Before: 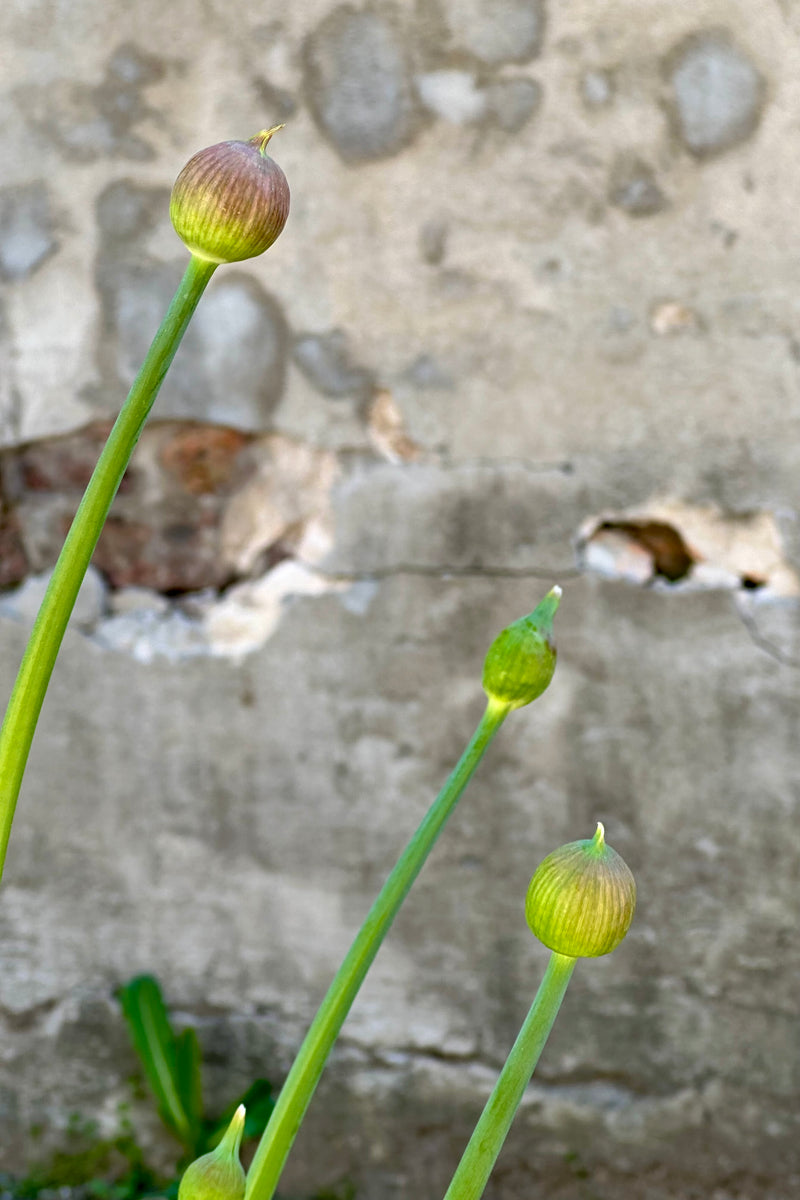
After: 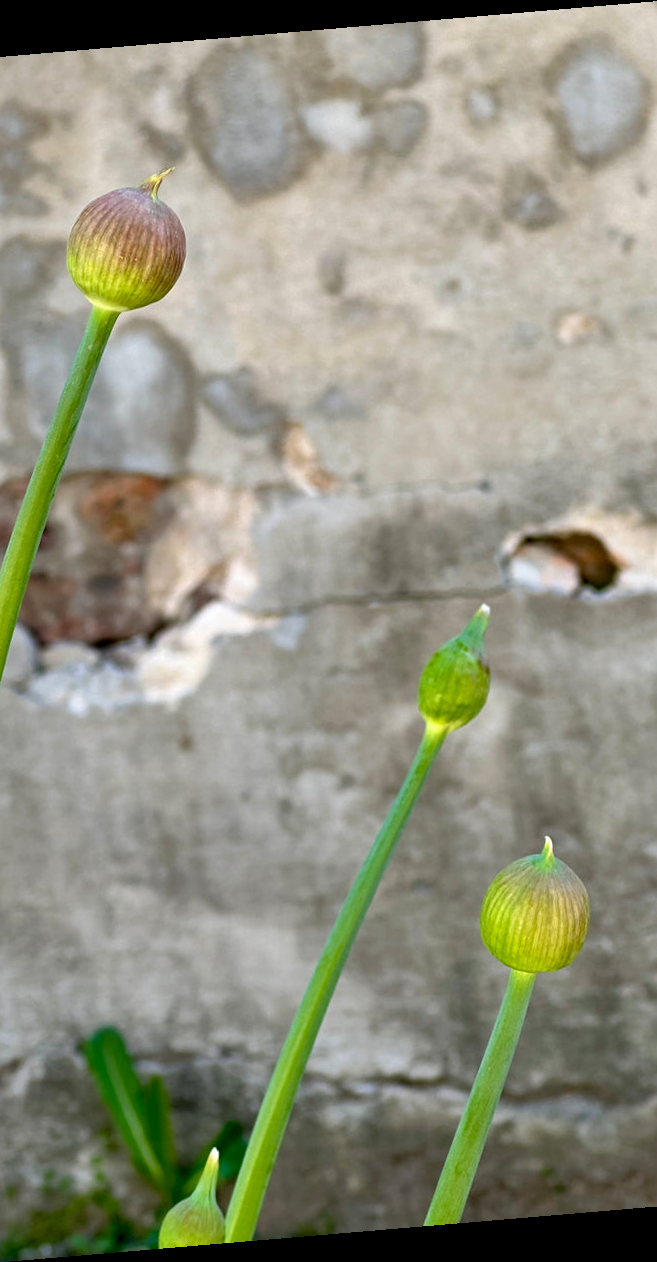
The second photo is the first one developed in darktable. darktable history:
rotate and perspective: rotation -4.86°, automatic cropping off
crop: left 13.443%, right 13.31%
